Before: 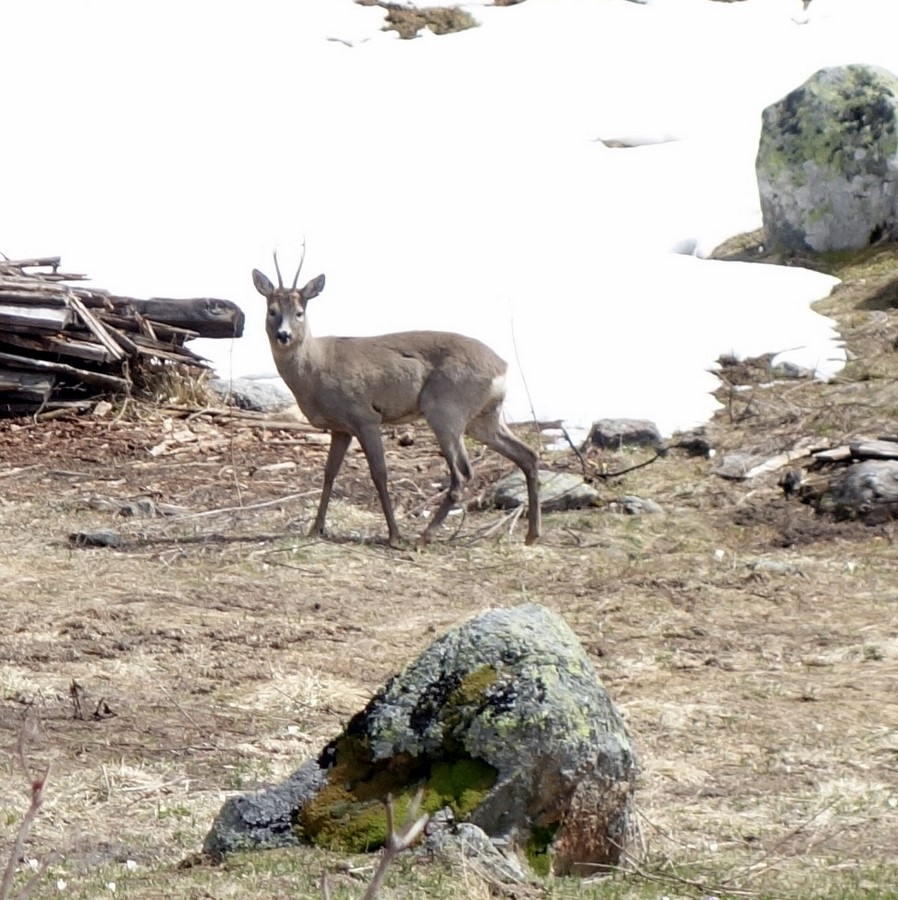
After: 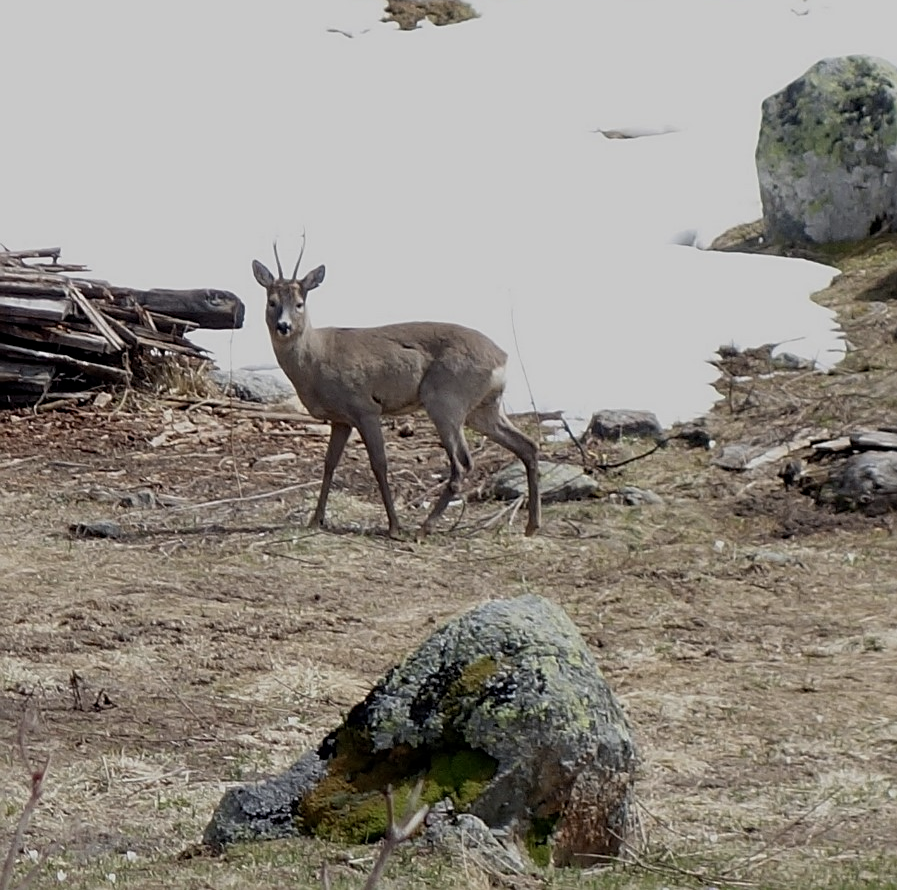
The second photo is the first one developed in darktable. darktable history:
crop: top 1.049%, right 0.001%
sharpen: on, module defaults
exposure: black level correction 0, exposure -0.766 EV, compensate highlight preservation false
